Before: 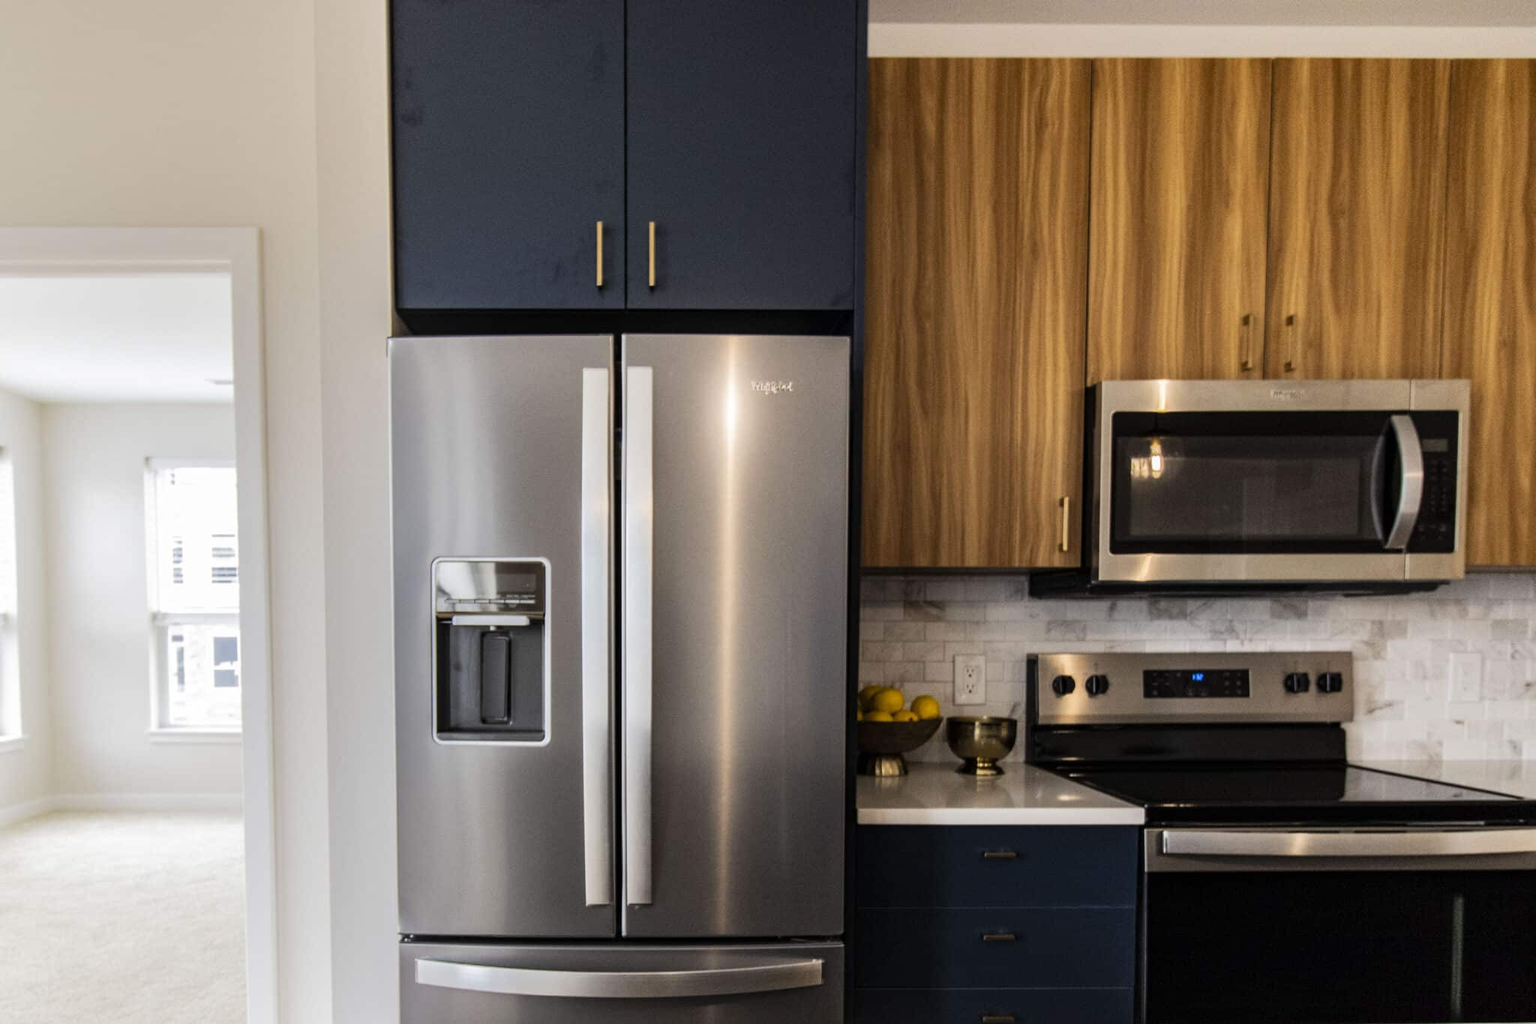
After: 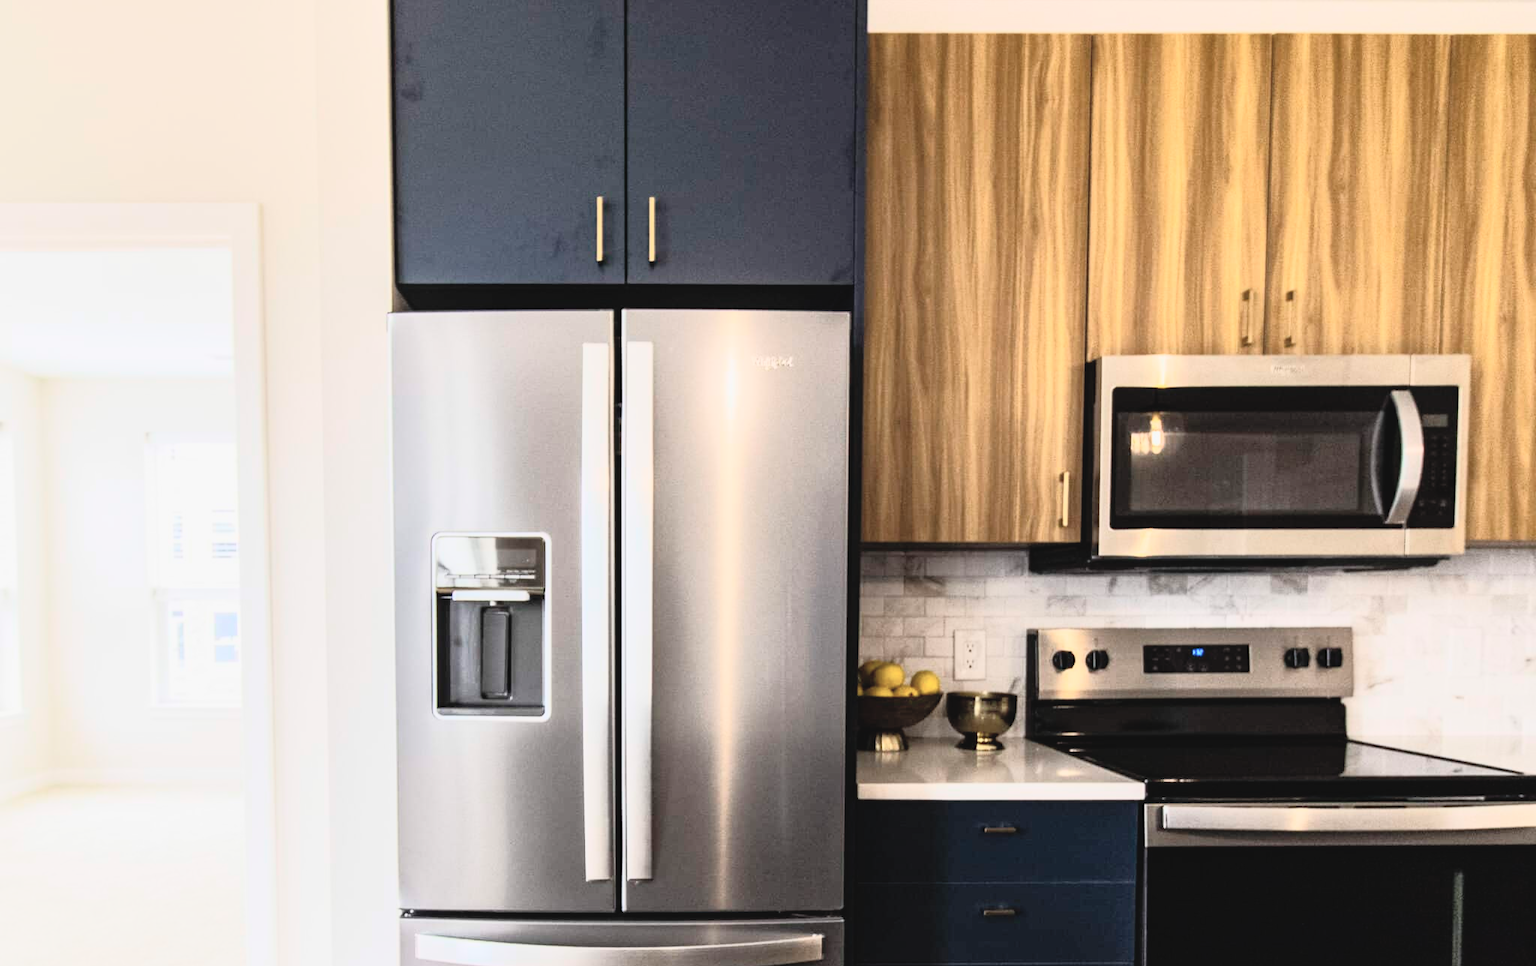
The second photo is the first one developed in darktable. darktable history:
crop and rotate: top 2.479%, bottom 3.018%
tone curve: curves: ch0 [(0, 0.052) (0.207, 0.35) (0.392, 0.592) (0.54, 0.803) (0.725, 0.922) (0.99, 0.974)], color space Lab, independent channels, preserve colors none
color zones: curves: ch1 [(0.113, 0.438) (0.75, 0.5)]; ch2 [(0.12, 0.526) (0.75, 0.5)]
